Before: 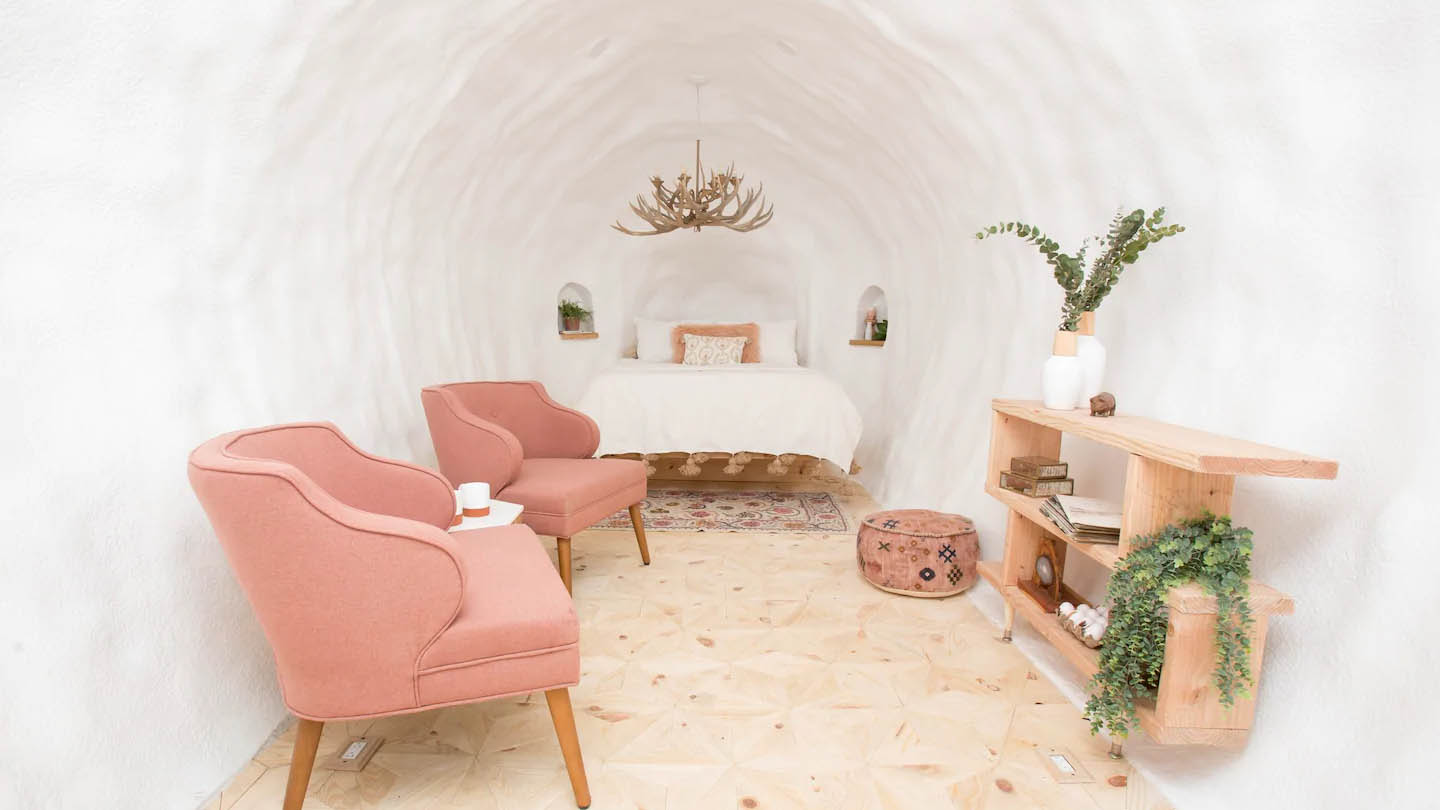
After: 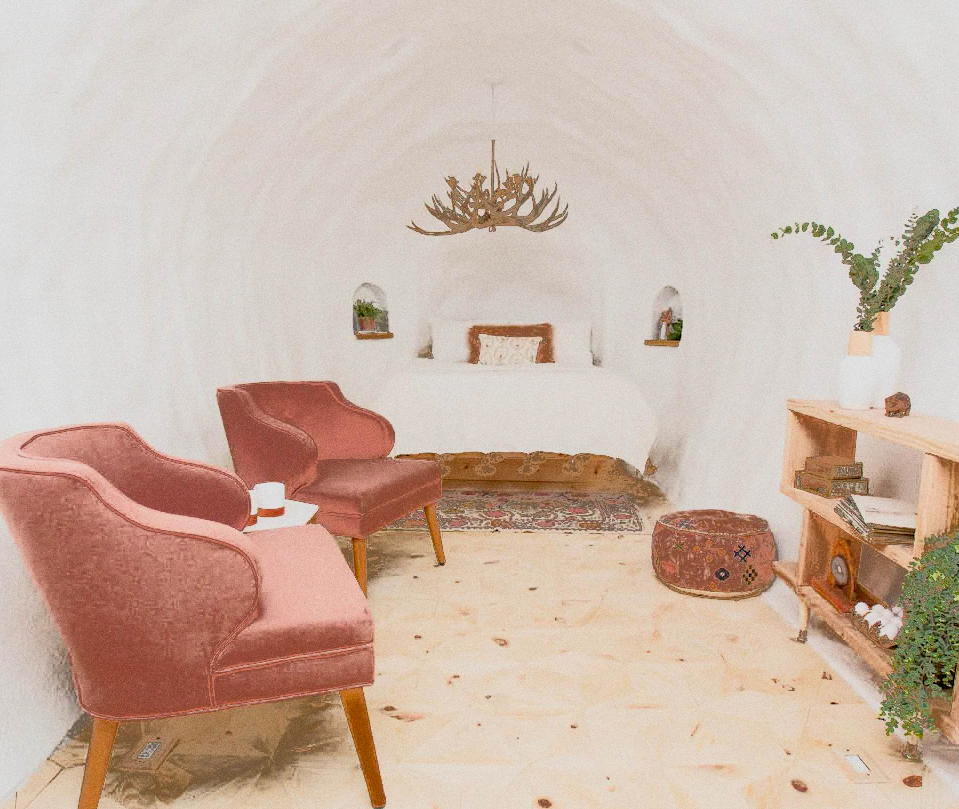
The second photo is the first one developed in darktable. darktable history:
rotate and perspective: crop left 0, crop top 0
crop and rotate: left 14.292%, right 19.041%
vibrance: vibrance 60%
filmic rgb: black relative exposure -7.65 EV, white relative exposure 4.56 EV, hardness 3.61, color science v6 (2022)
exposure: black level correction 0.005, exposure 0.417 EV, compensate highlight preservation false
fill light: exposure -0.73 EV, center 0.69, width 2.2
grain: coarseness 0.09 ISO
